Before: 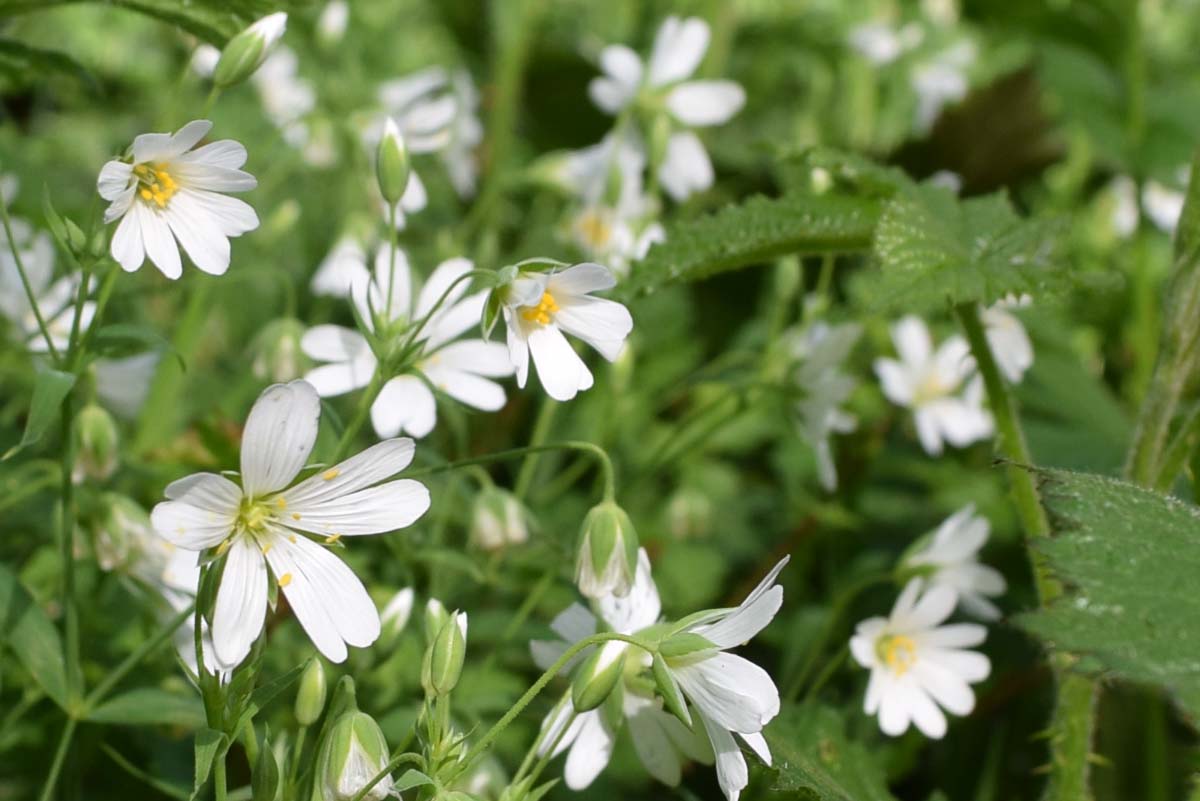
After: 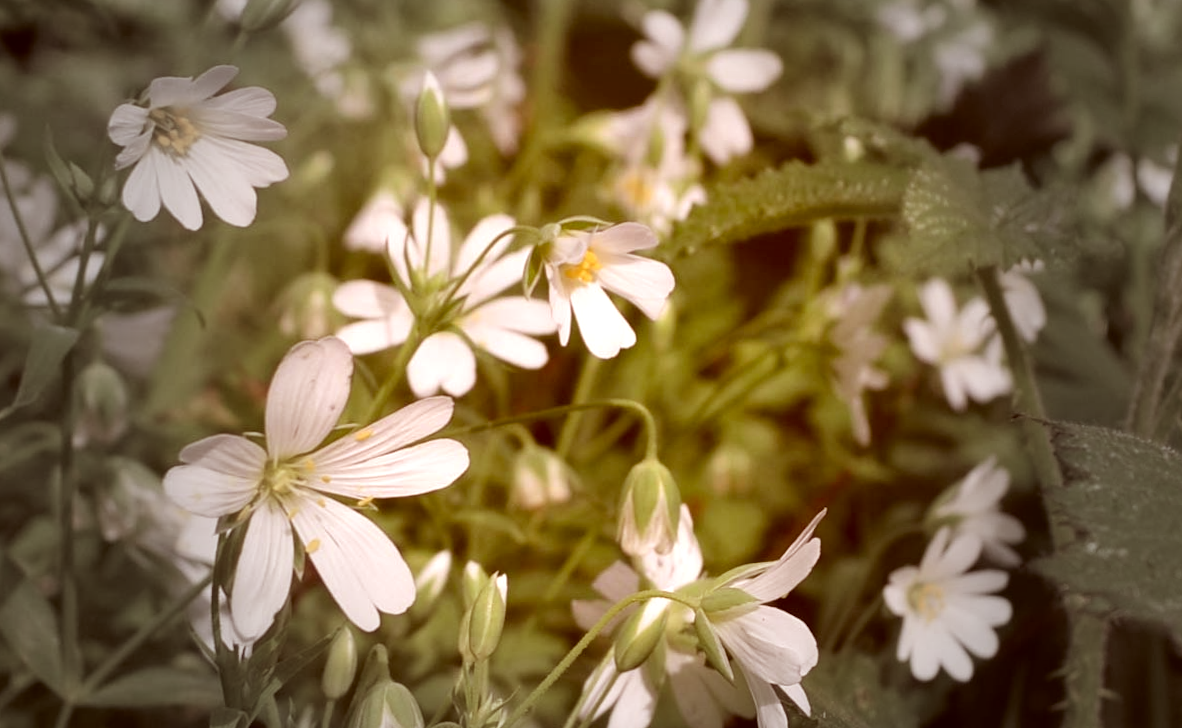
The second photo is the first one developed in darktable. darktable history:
rotate and perspective: rotation -0.013°, lens shift (vertical) -0.027, lens shift (horizontal) 0.178, crop left 0.016, crop right 0.989, crop top 0.082, crop bottom 0.918
exposure: exposure 0.161 EV, compensate highlight preservation false
color correction: highlights a* 9.03, highlights b* 8.71, shadows a* 40, shadows b* 40, saturation 0.8
vignetting: fall-off start 40%, fall-off radius 40%
